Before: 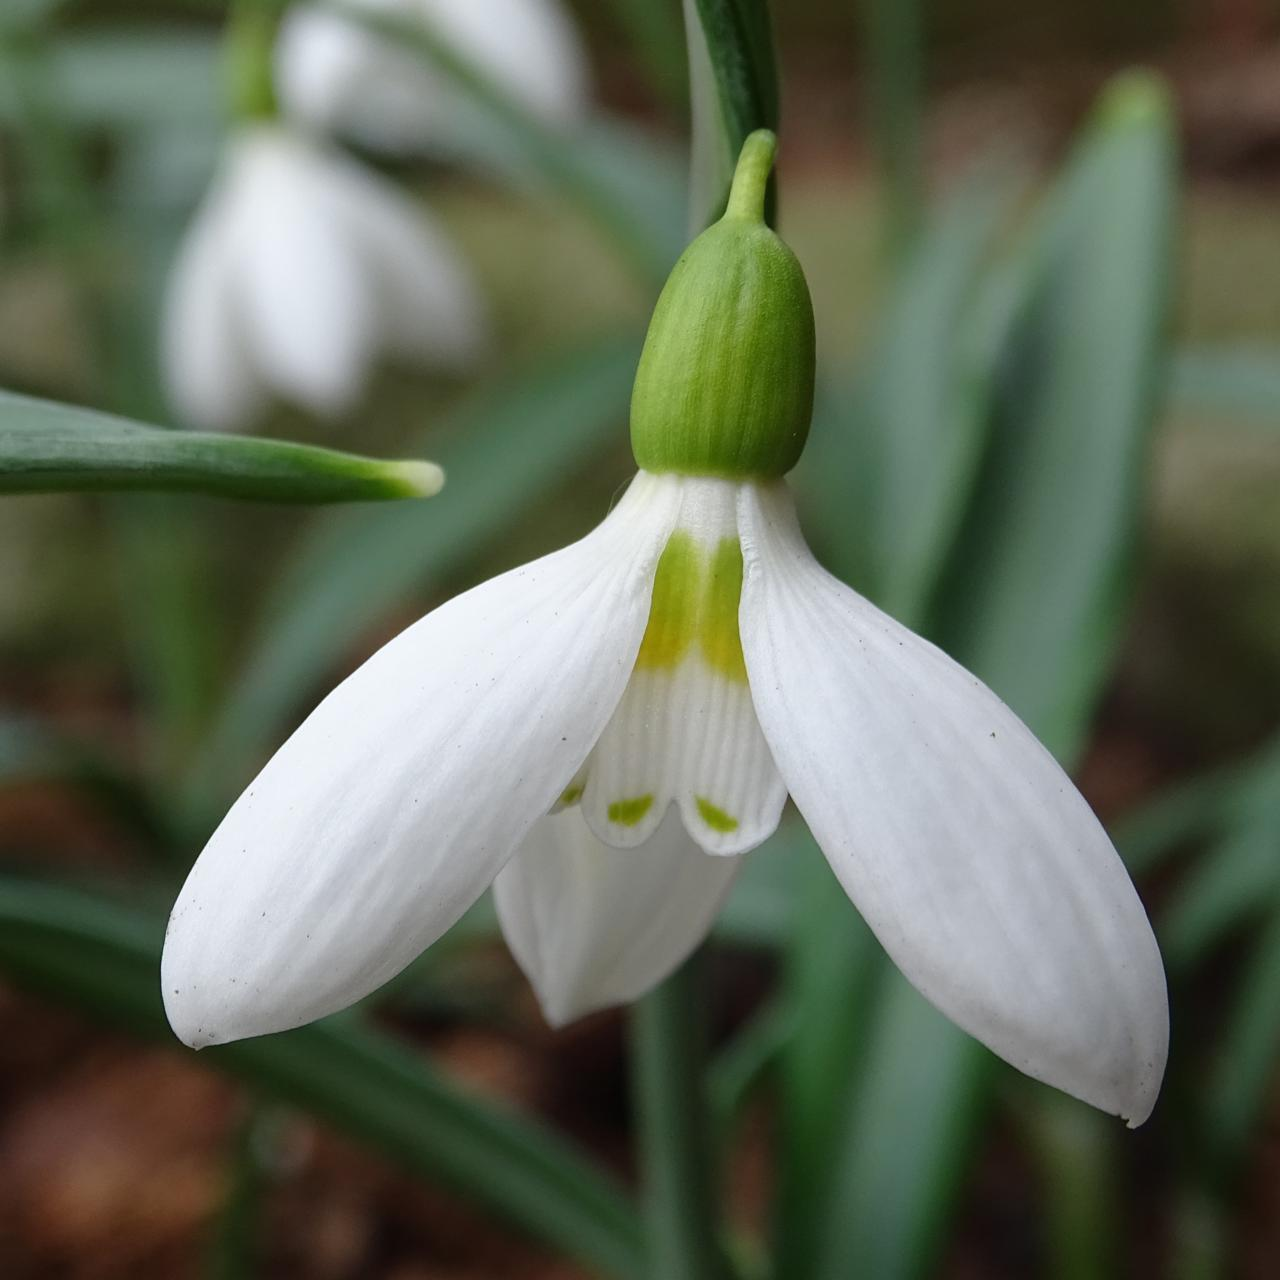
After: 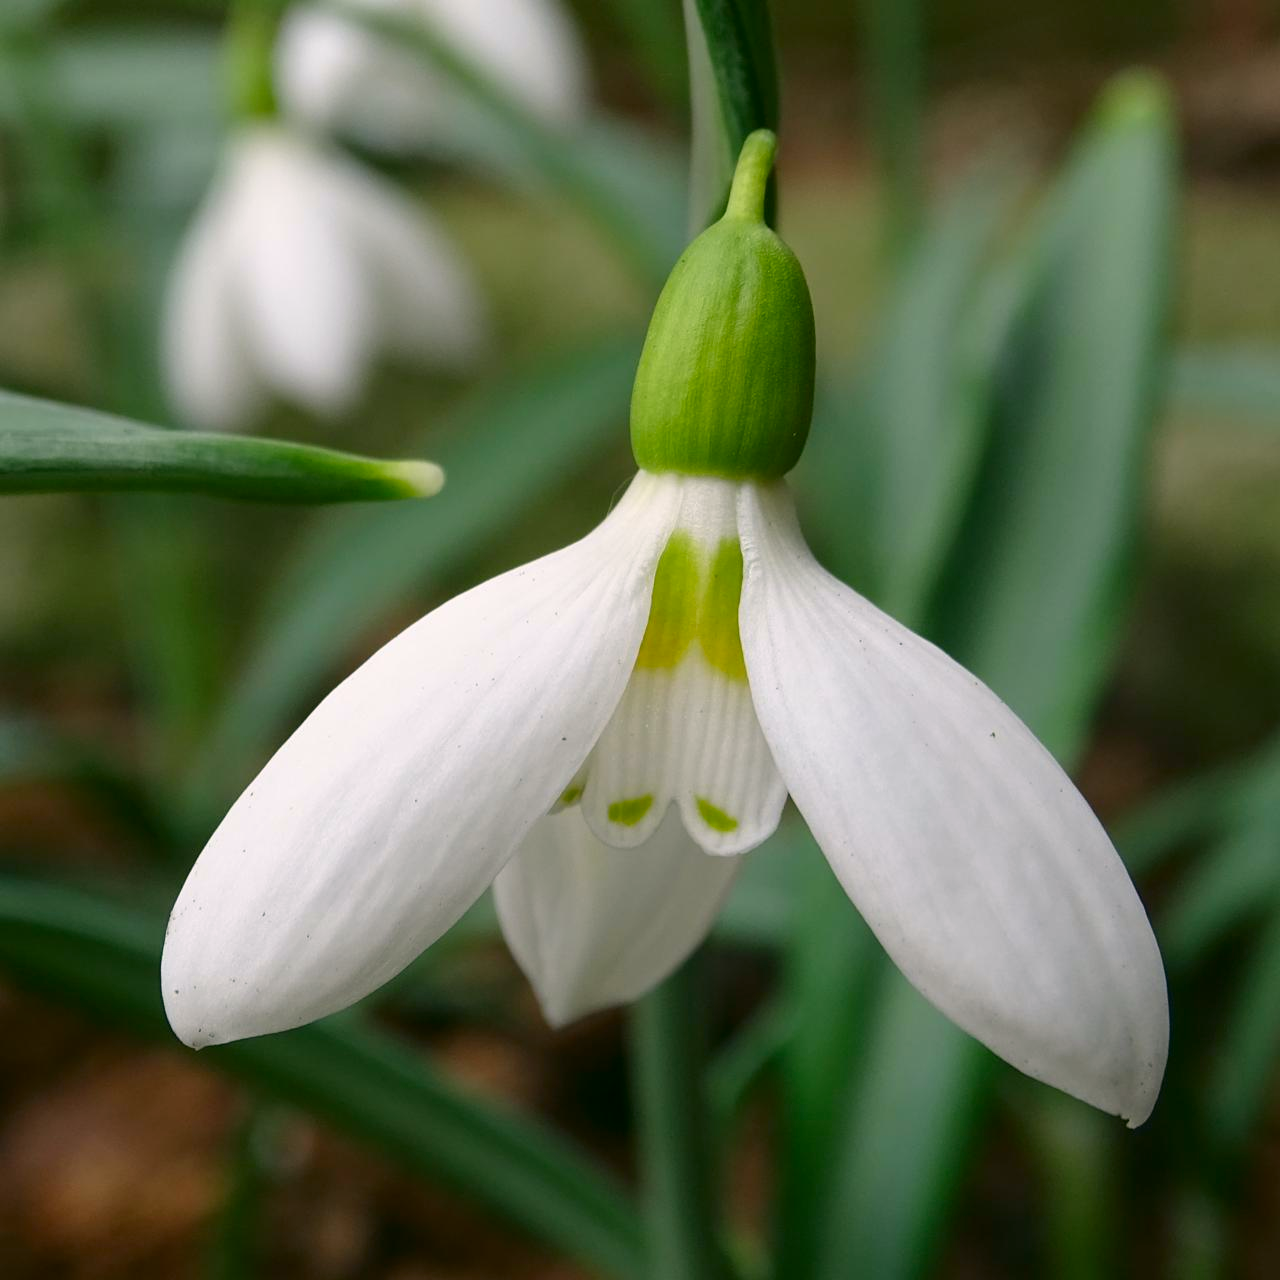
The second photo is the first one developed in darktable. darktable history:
color correction: highlights a* 4.15, highlights b* 4.94, shadows a* -7.38, shadows b* 4.78
contrast brightness saturation: contrast 0.037, saturation 0.155
